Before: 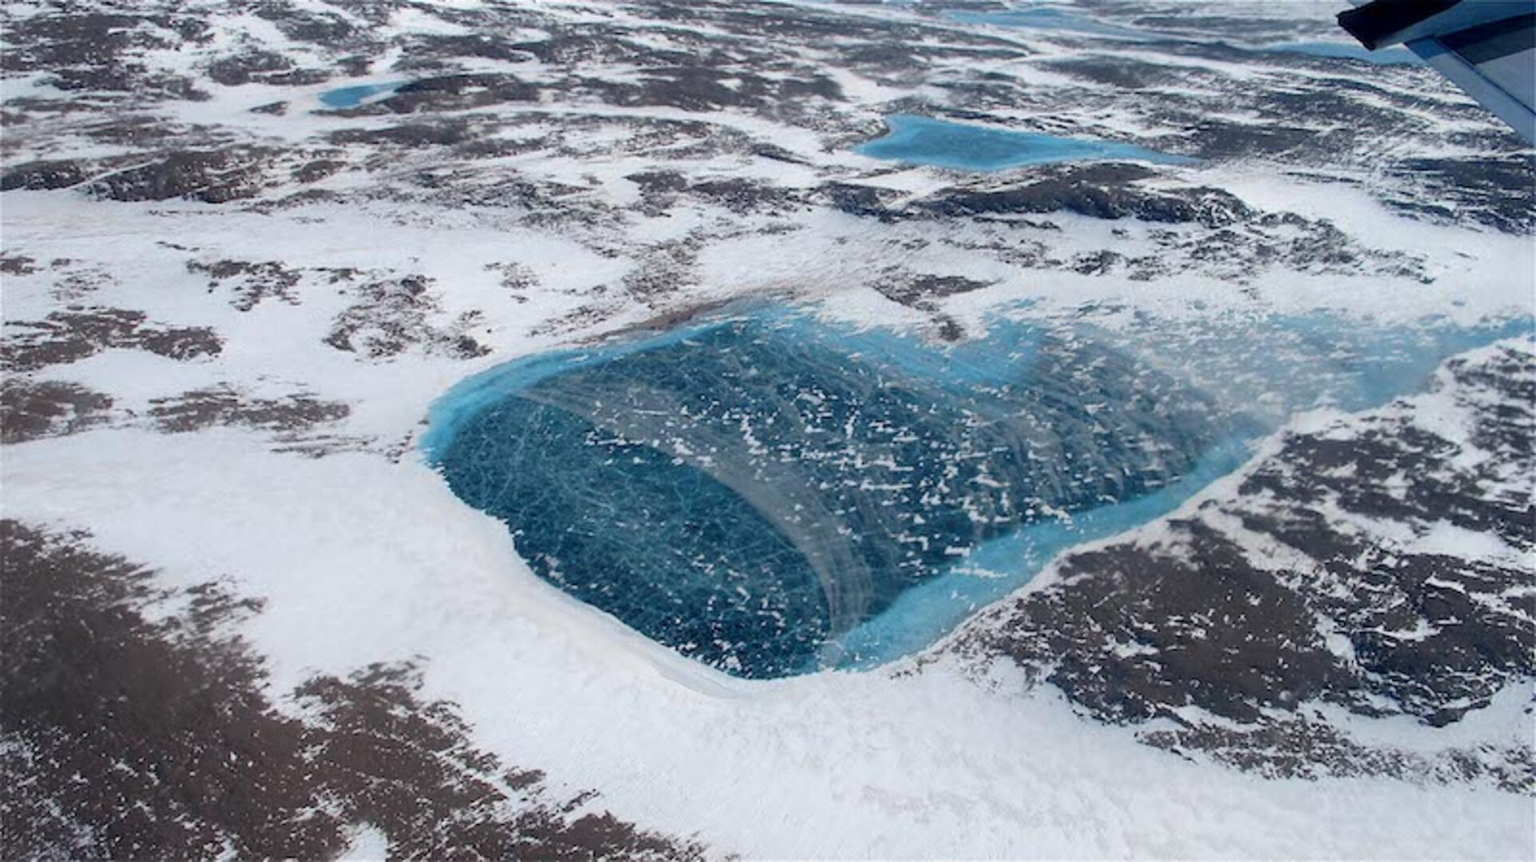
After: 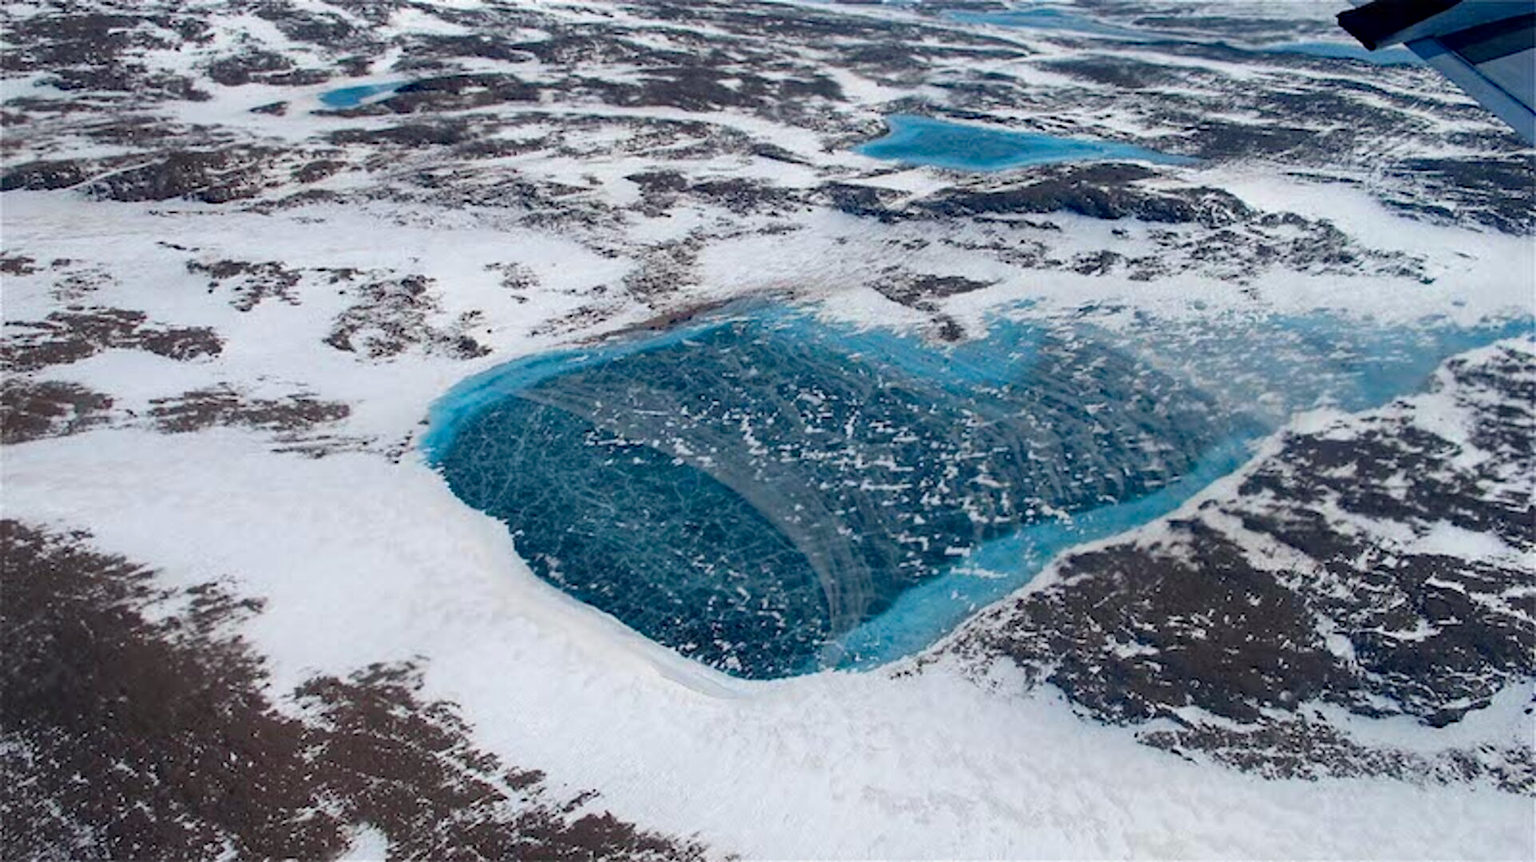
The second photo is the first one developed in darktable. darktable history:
haze removal: strength 0.4, distance 0.22, compatibility mode true, adaptive false | blend: blend mode normal, opacity 85%; mask: uniform (no mask)
